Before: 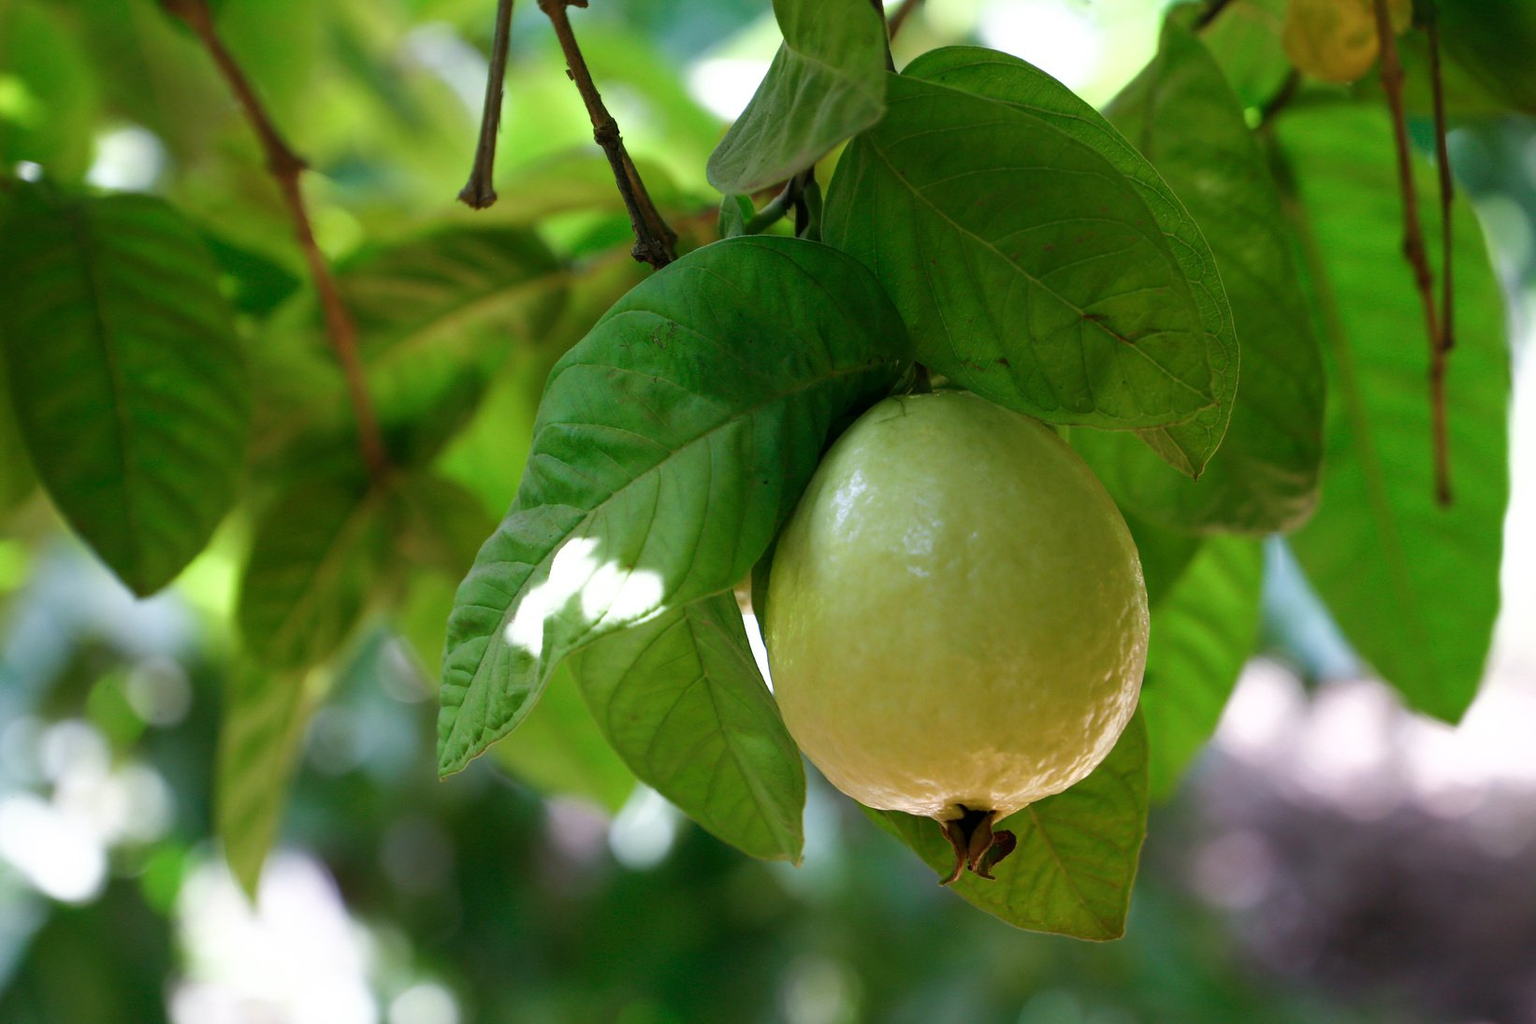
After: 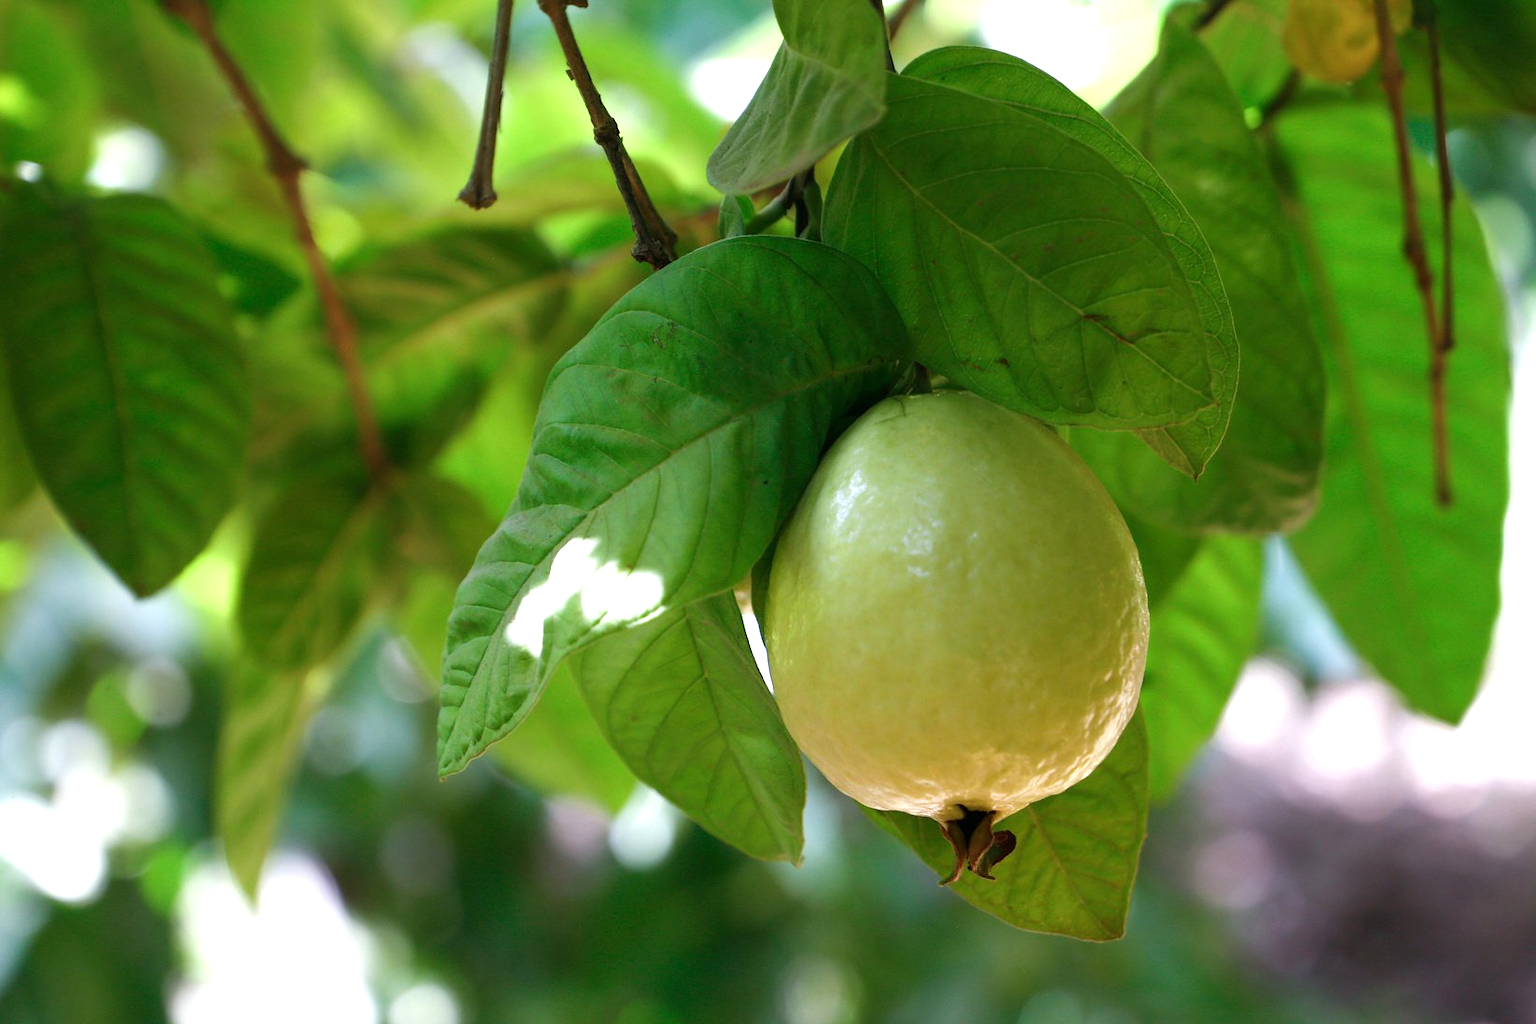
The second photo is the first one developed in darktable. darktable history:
exposure: black level correction 0, exposure 0.394 EV, compensate highlight preservation false
